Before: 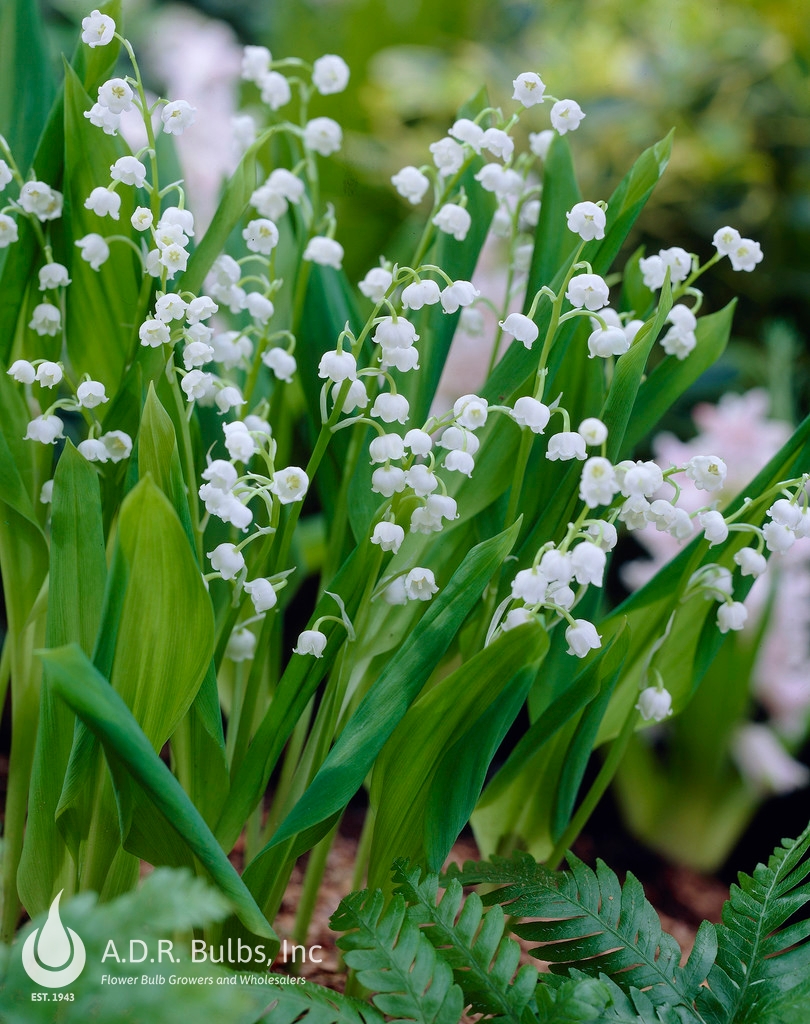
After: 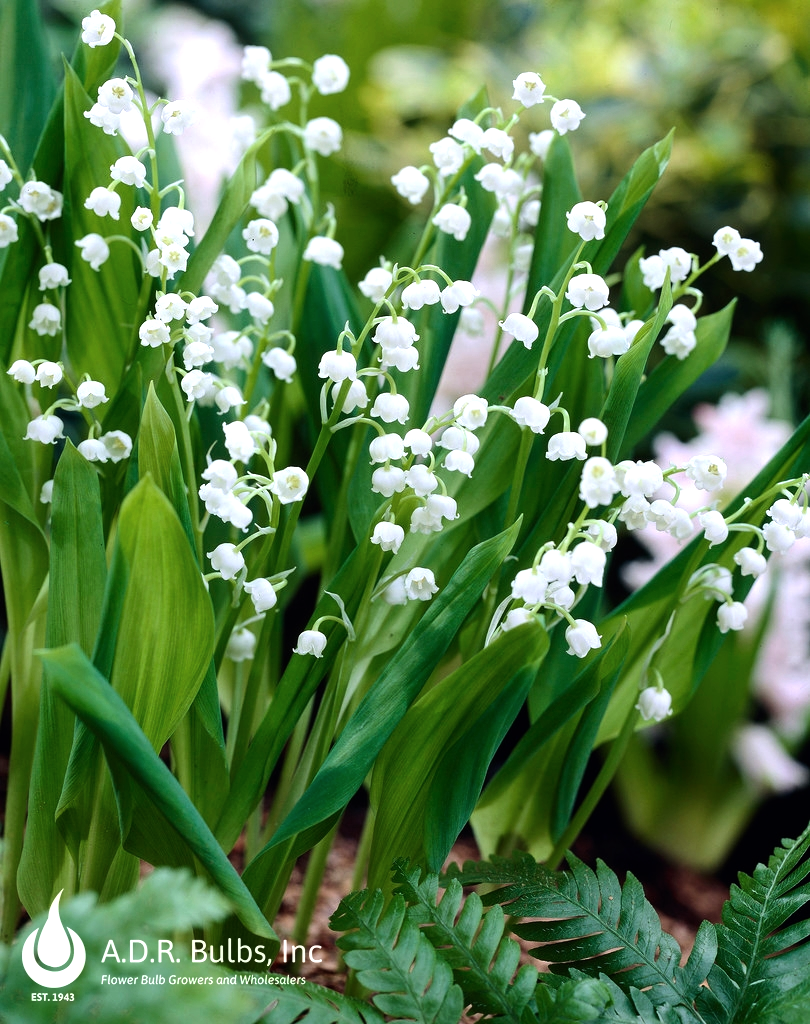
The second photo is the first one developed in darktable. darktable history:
color balance rgb: linear chroma grading › global chroma 1.5%, linear chroma grading › mid-tones -1%, perceptual saturation grading › global saturation -3%, perceptual saturation grading › shadows -2%
tone equalizer: -8 EV -0.75 EV, -7 EV -0.7 EV, -6 EV -0.6 EV, -5 EV -0.4 EV, -3 EV 0.4 EV, -2 EV 0.6 EV, -1 EV 0.7 EV, +0 EV 0.75 EV, edges refinement/feathering 500, mask exposure compensation -1.57 EV, preserve details no
